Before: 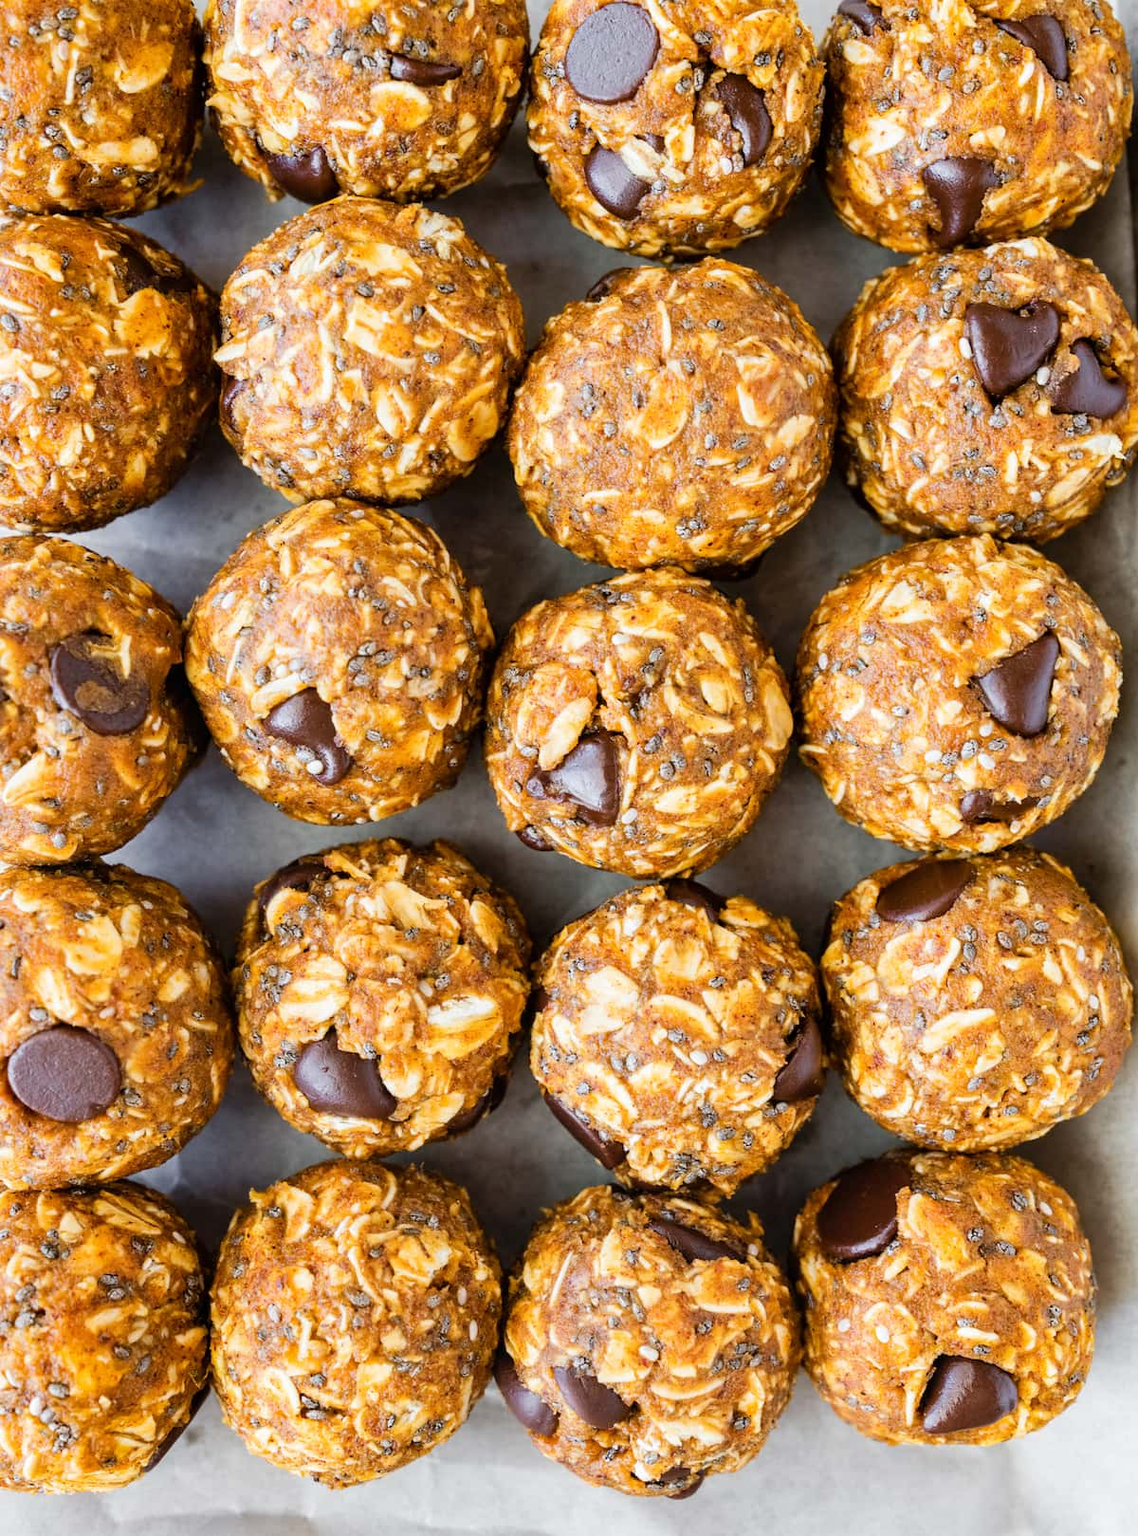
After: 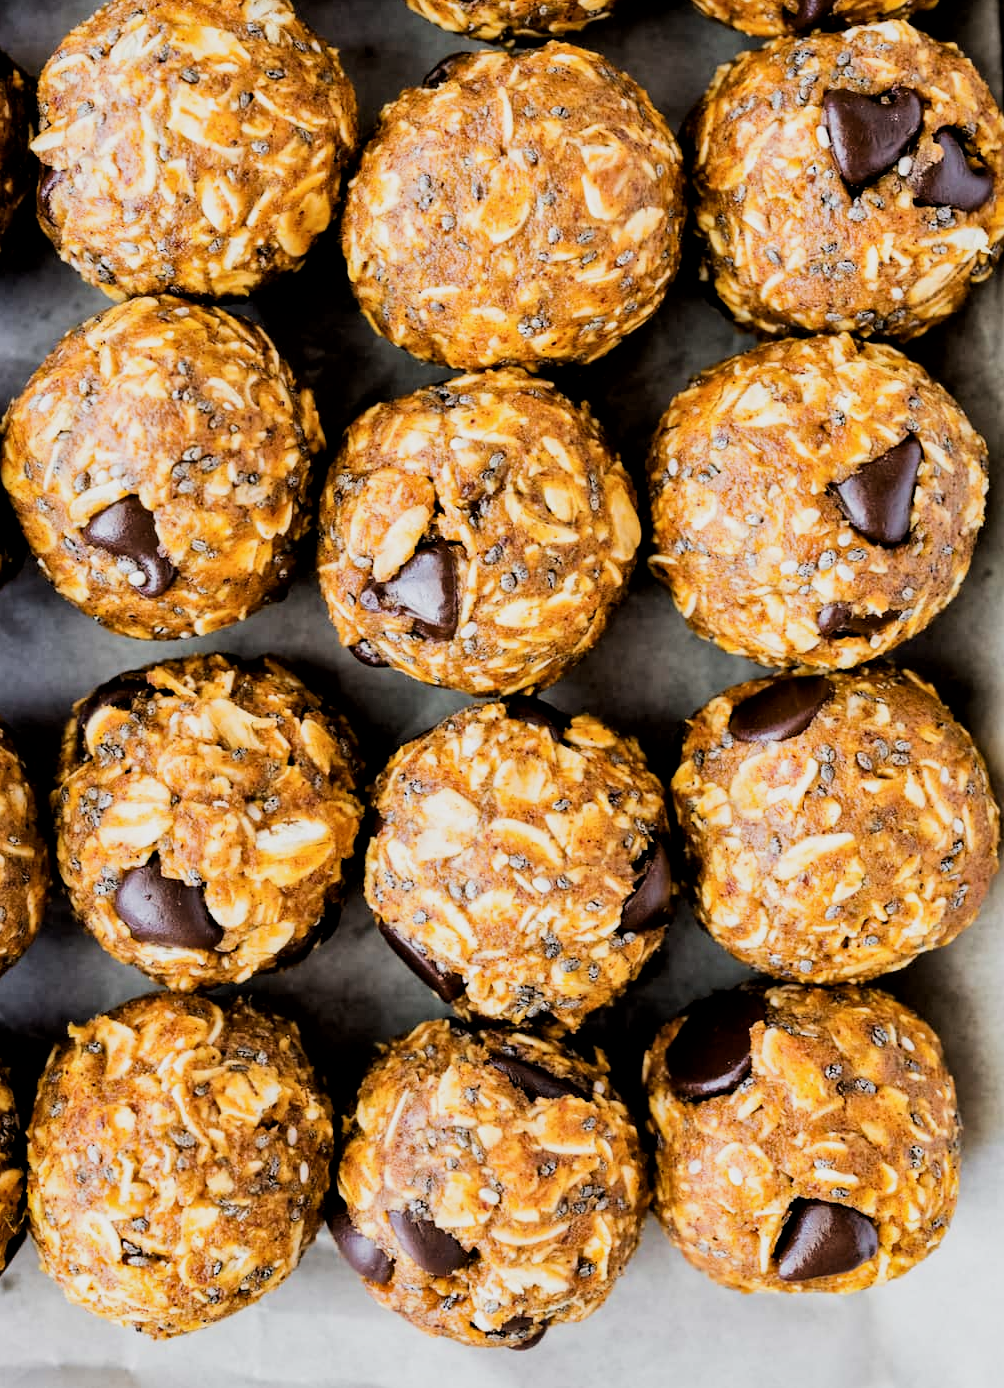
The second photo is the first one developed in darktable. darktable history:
crop: left 16.315%, top 14.246%
local contrast: mode bilateral grid, contrast 25, coarseness 50, detail 123%, midtone range 0.2
filmic rgb: black relative exposure -5 EV, hardness 2.88, contrast 1.3, highlights saturation mix -30%
